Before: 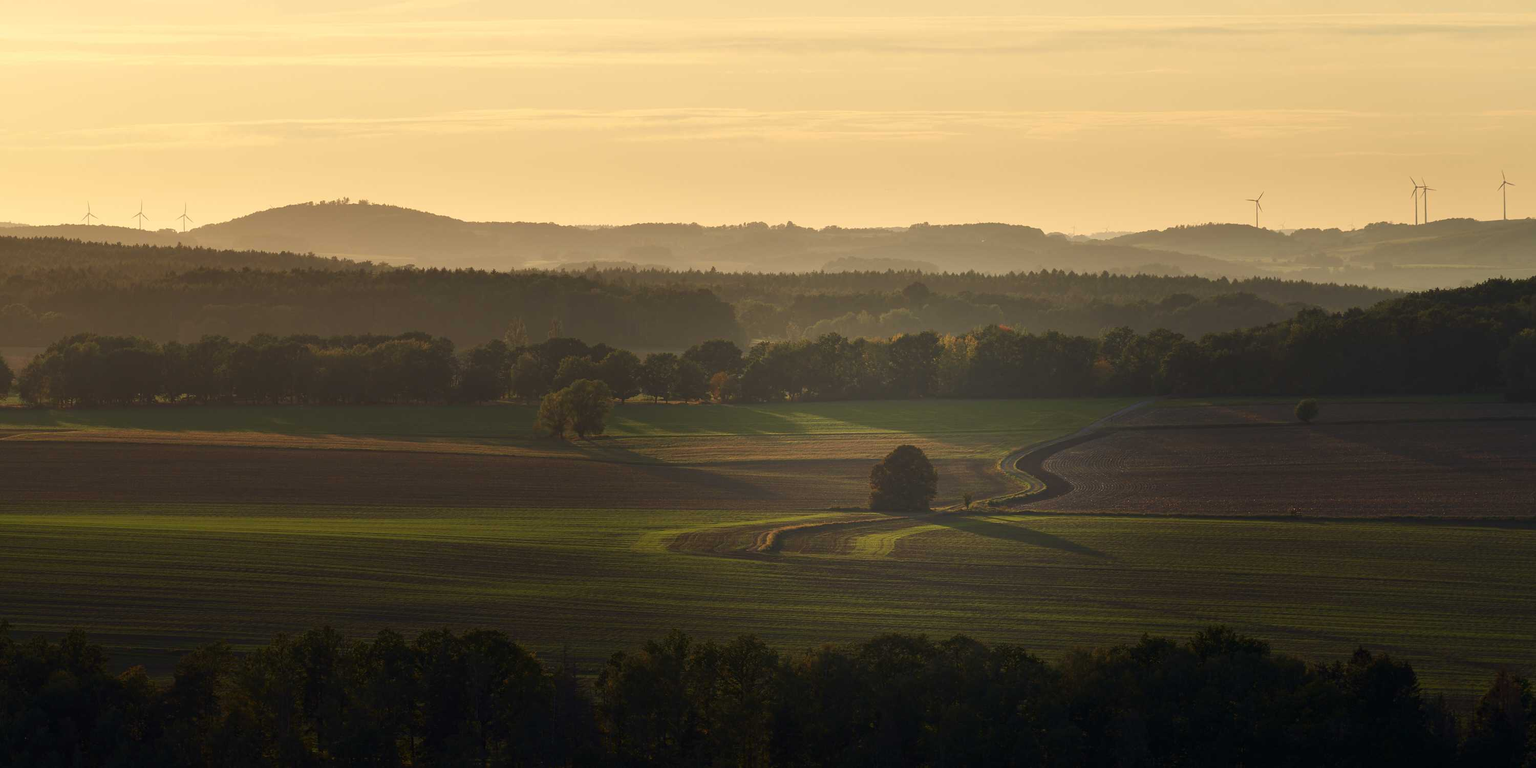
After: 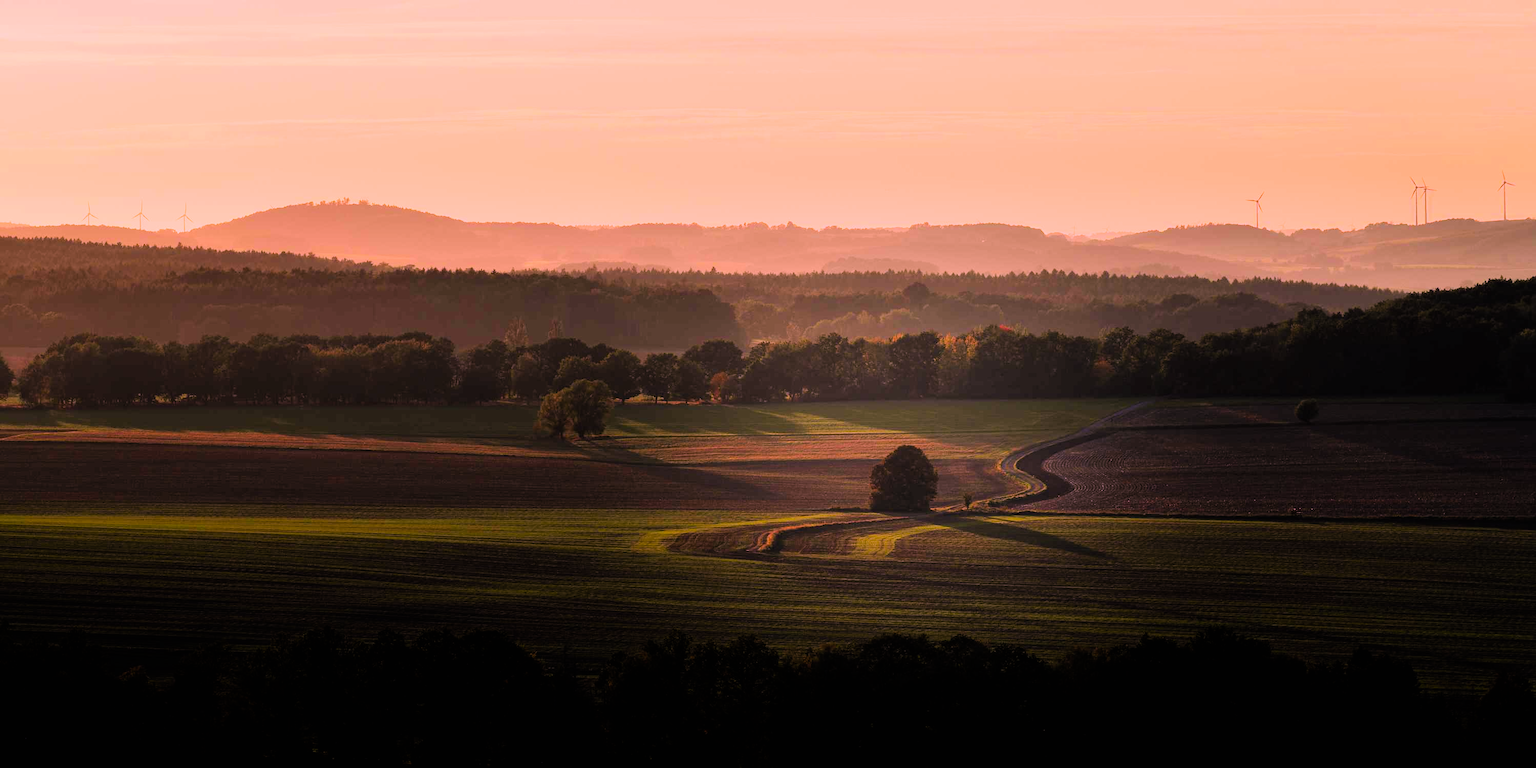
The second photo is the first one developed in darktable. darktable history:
color correction: highlights a* 19.5, highlights b* -11.53, saturation 1.69
filmic rgb: black relative exposure -5 EV, hardness 2.88, contrast 1.4, highlights saturation mix -30%
contrast brightness saturation: contrast 0.05, brightness 0.06, saturation 0.01
exposure: exposure 0.197 EV, compensate highlight preservation false
